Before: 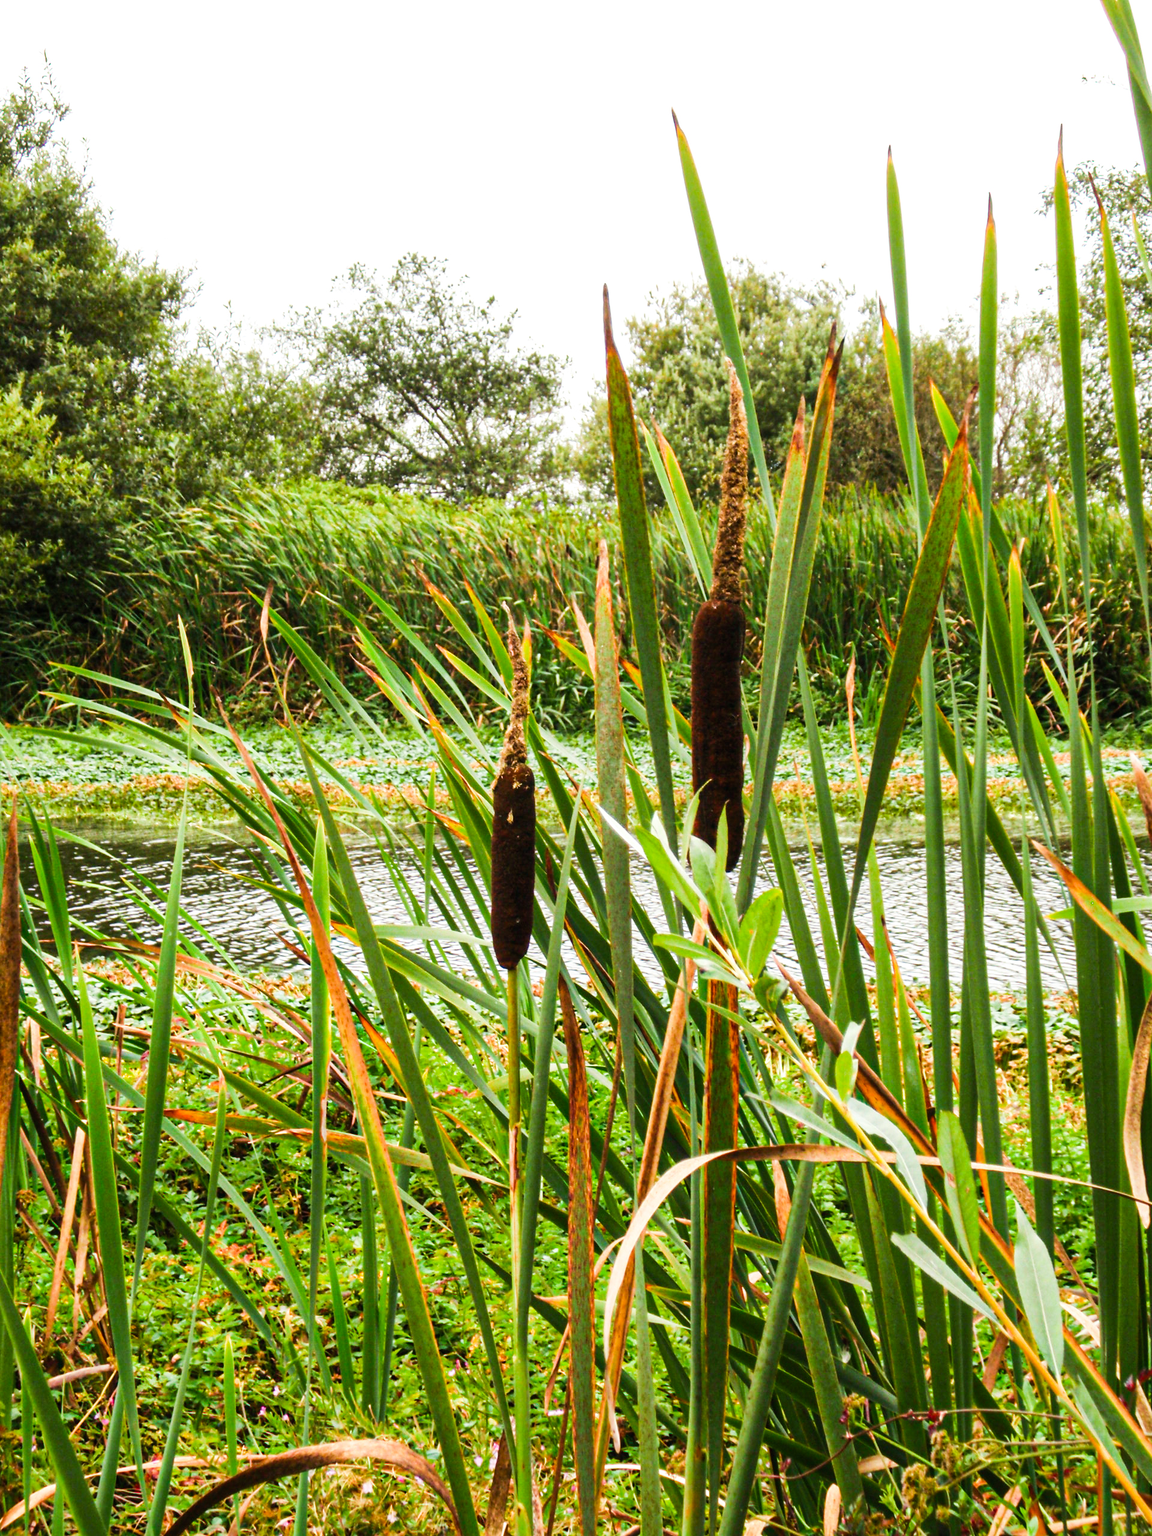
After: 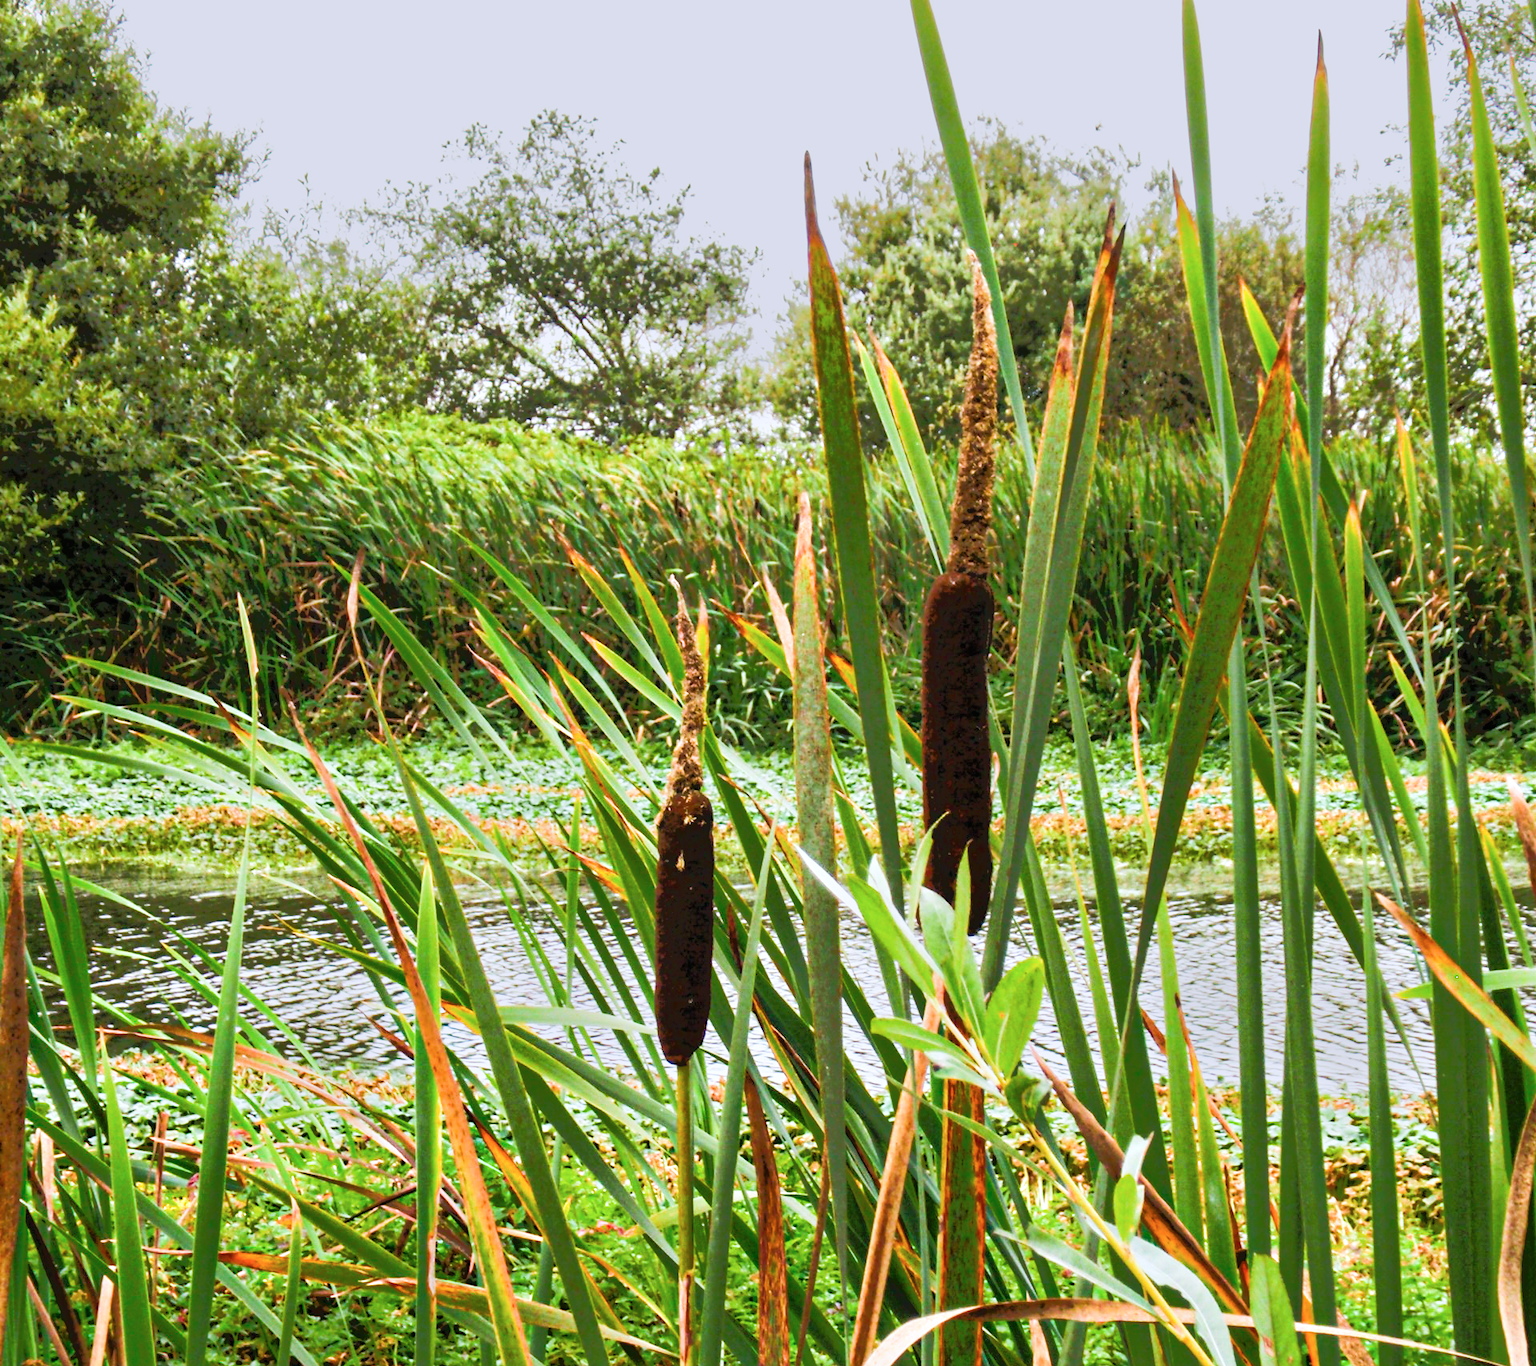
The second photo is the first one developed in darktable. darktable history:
tone equalizer: -7 EV -0.596 EV, -6 EV 0.964 EV, -5 EV -0.459 EV, -4 EV 0.396 EV, -3 EV 0.433 EV, -2 EV 0.168 EV, -1 EV -0.132 EV, +0 EV -0.384 EV
color calibration: illuminant as shot in camera, x 0.358, y 0.373, temperature 4628.91 K
crop: top 11.131%, bottom 22.132%
